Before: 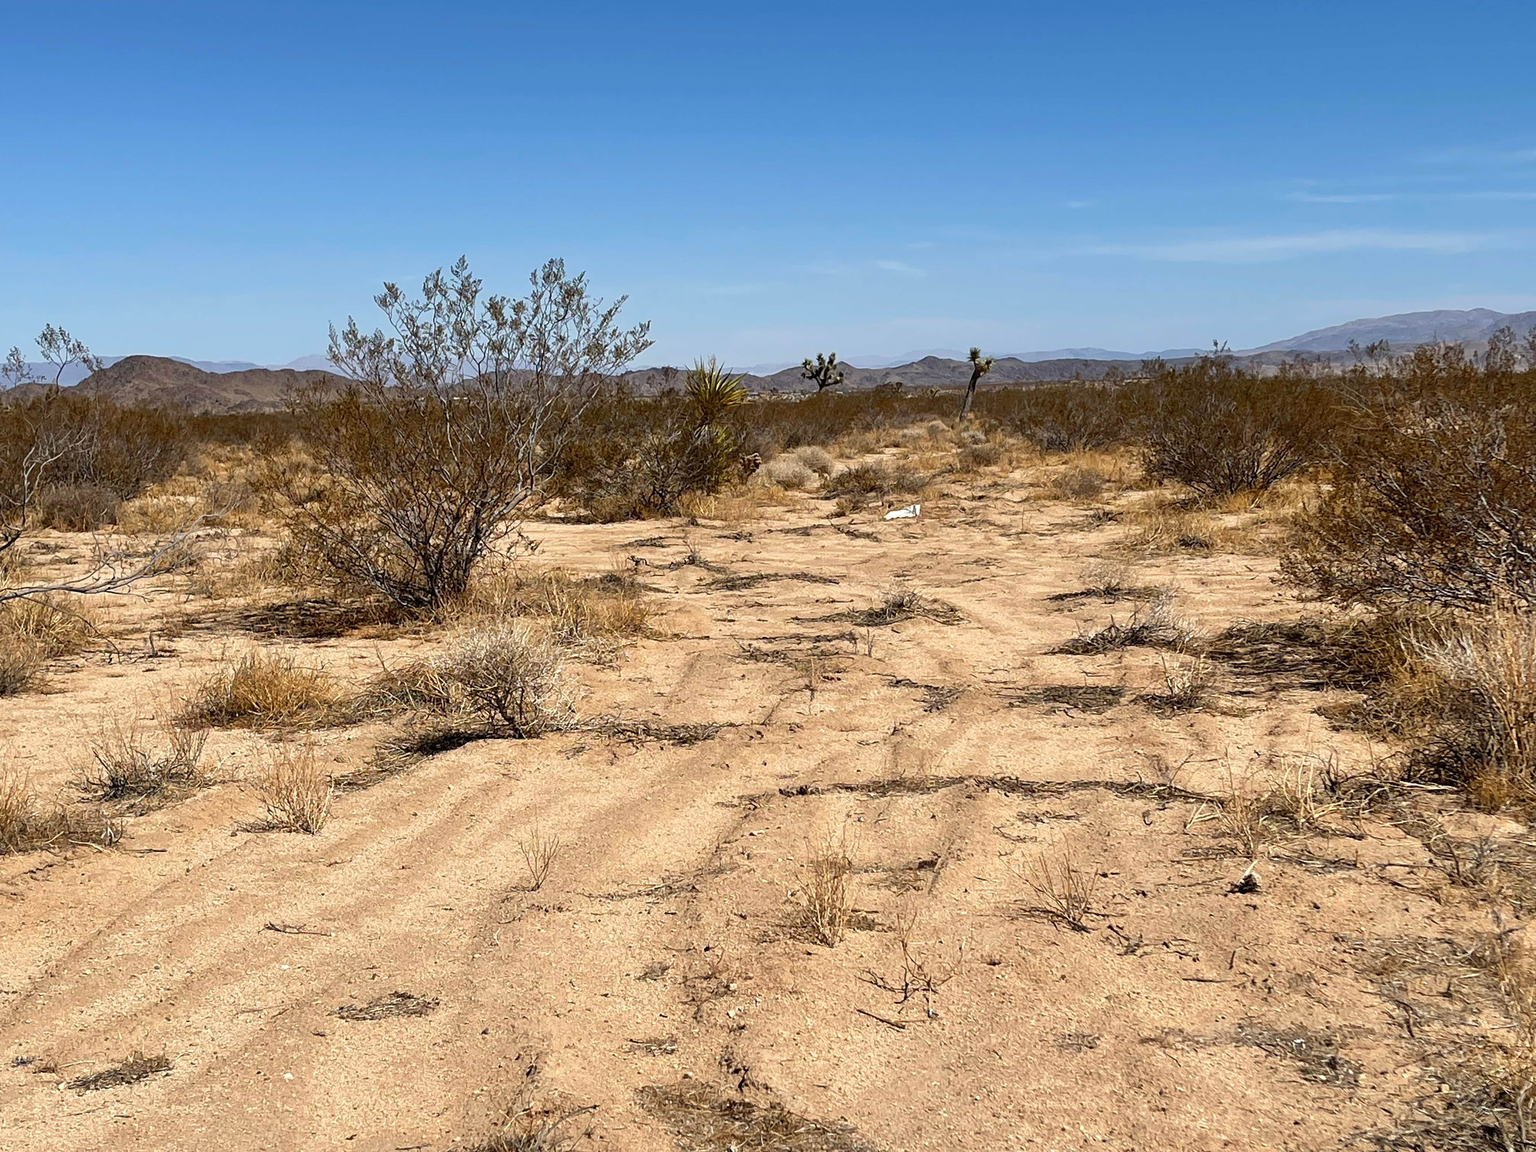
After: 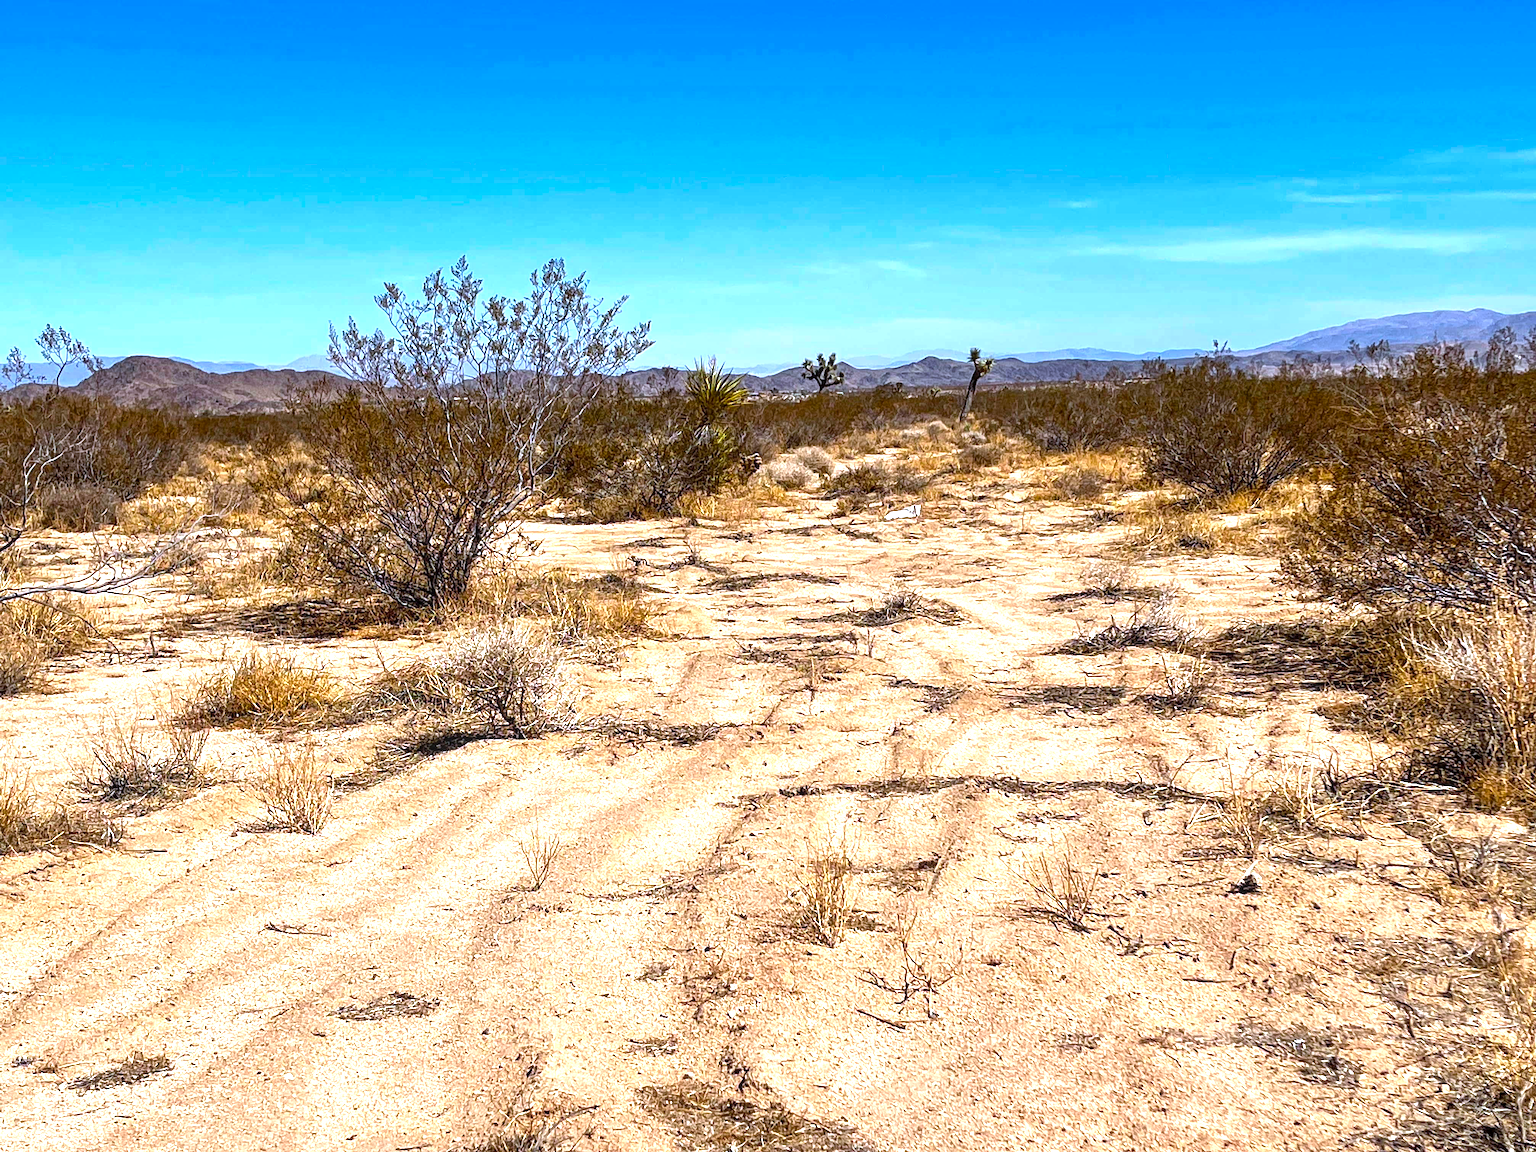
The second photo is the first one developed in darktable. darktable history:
color calibration: illuminant as shot in camera, x 0.369, y 0.382, temperature 4318.14 K
color balance rgb: perceptual saturation grading › global saturation 29.738%, perceptual brilliance grading › global brilliance 12.705%, perceptual brilliance grading › highlights 14.985%, global vibrance 20%
local contrast: on, module defaults
